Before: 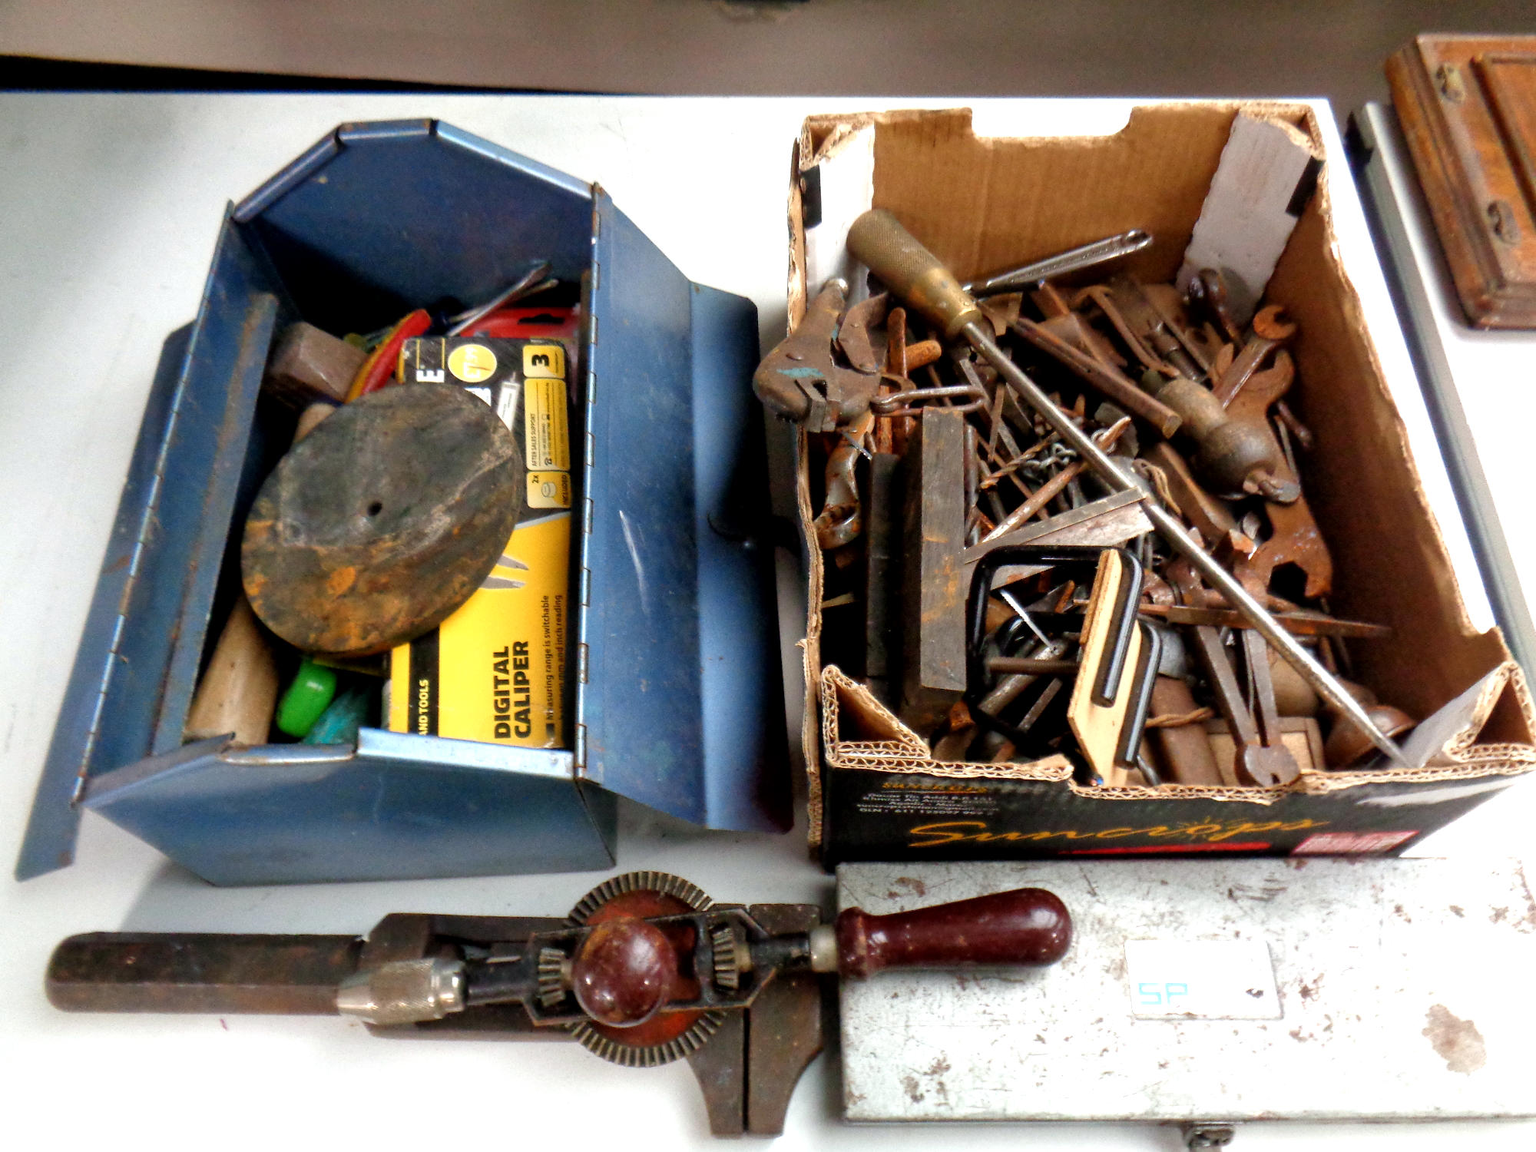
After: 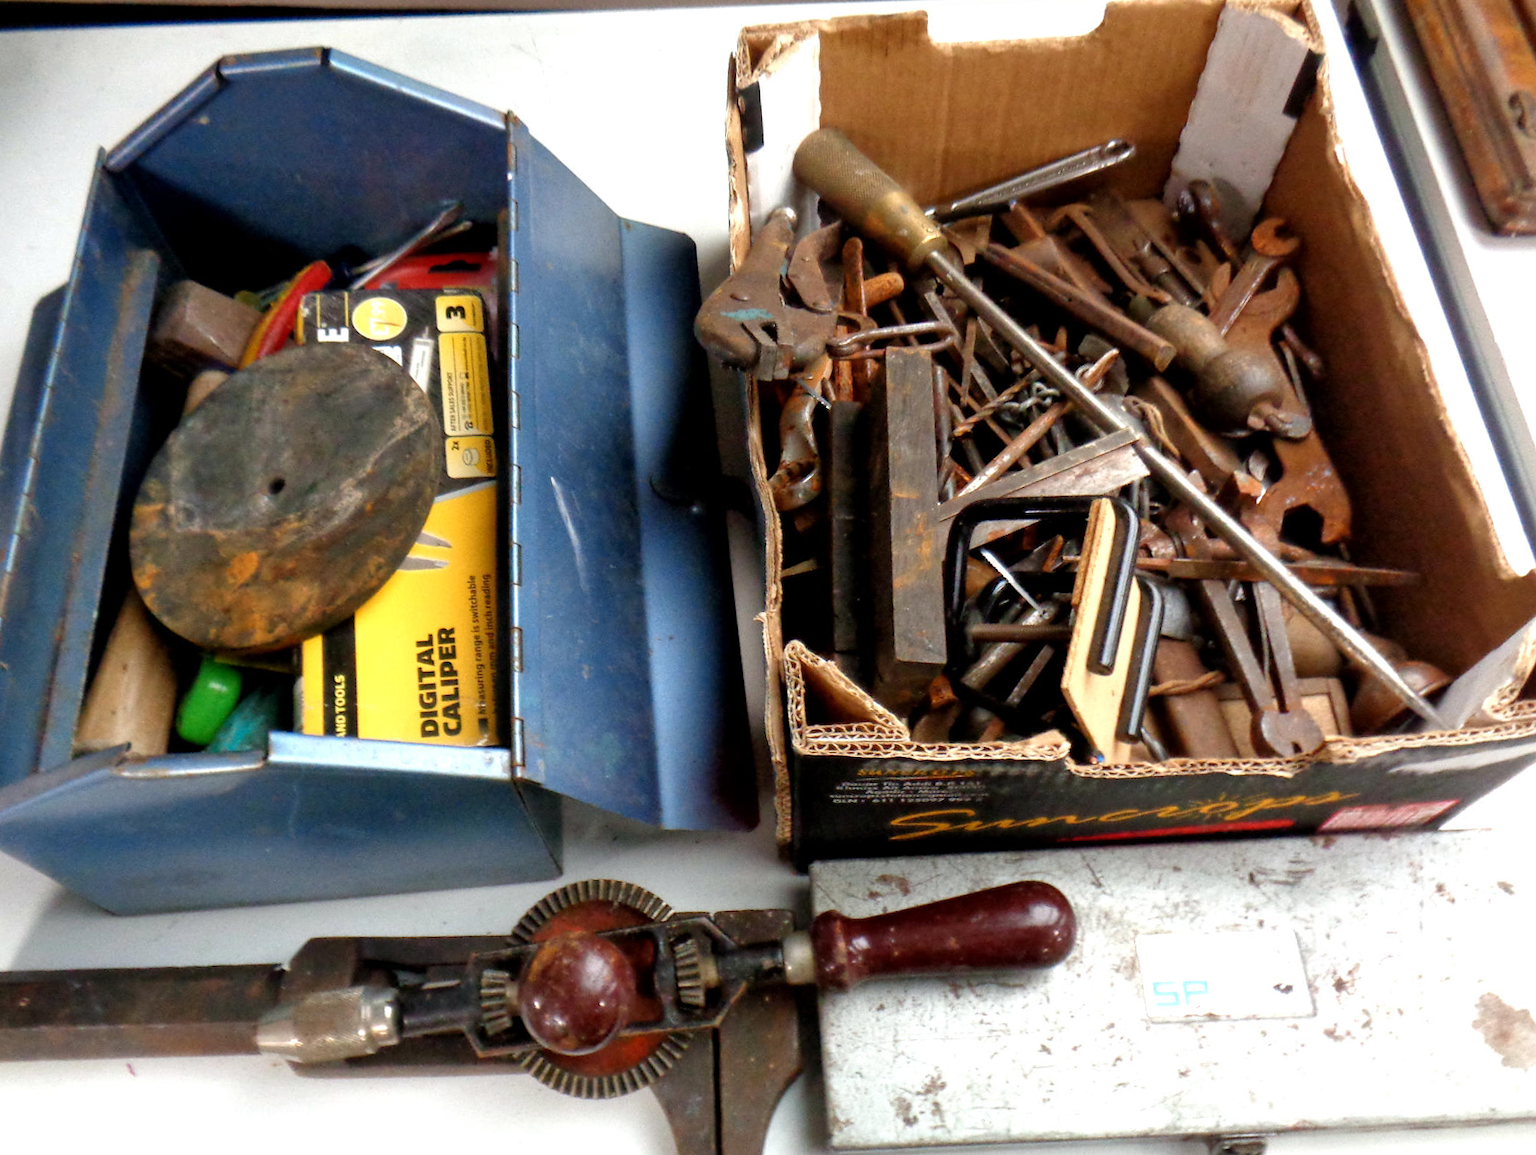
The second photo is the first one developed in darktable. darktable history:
crop and rotate: angle 2.29°, left 5.965%, top 5.683%
